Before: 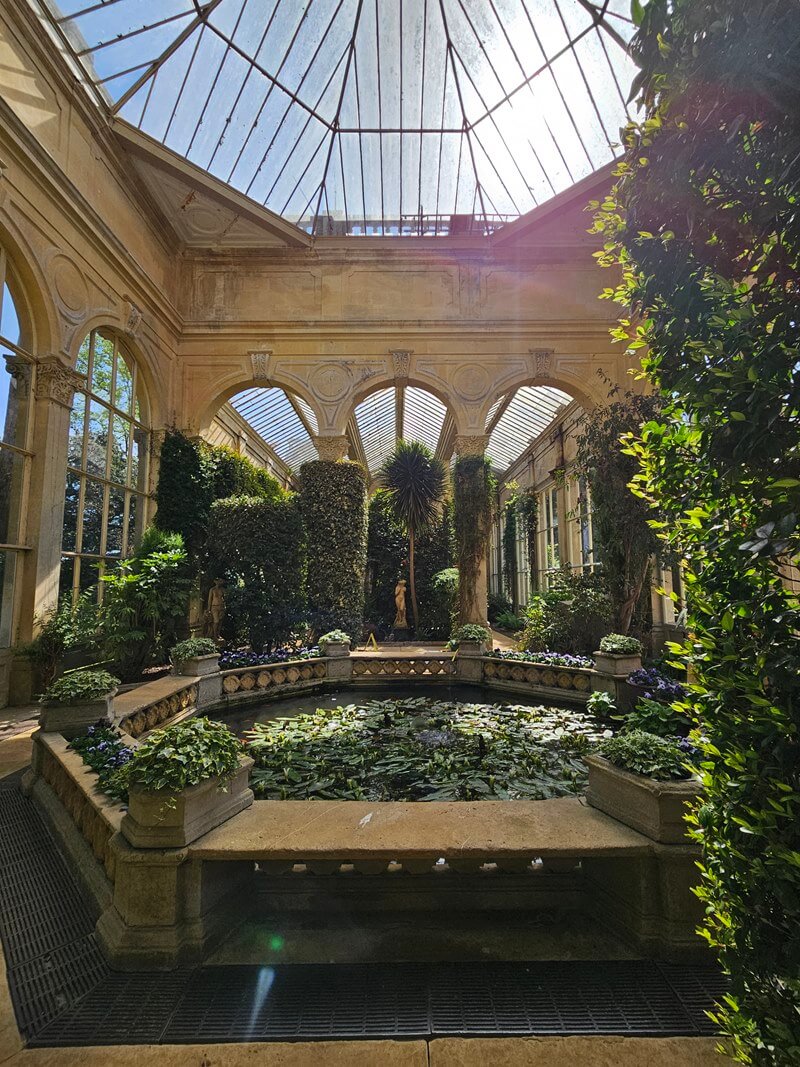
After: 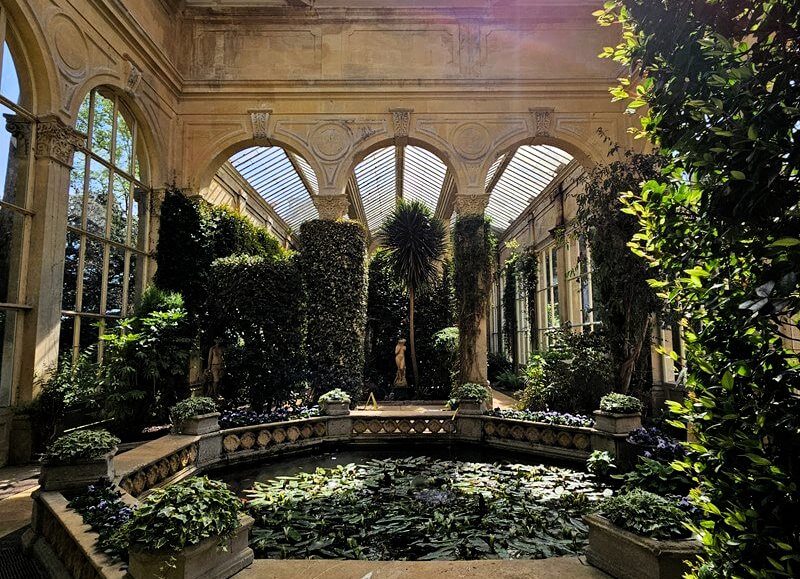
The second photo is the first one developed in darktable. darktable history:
crop and rotate: top 22.615%, bottom 23.118%
filmic rgb: black relative exposure -8.72 EV, white relative exposure 2.72 EV, target black luminance 0%, hardness 6.26, latitude 76.89%, contrast 1.327, shadows ↔ highlights balance -0.35%, color science v4 (2020)
